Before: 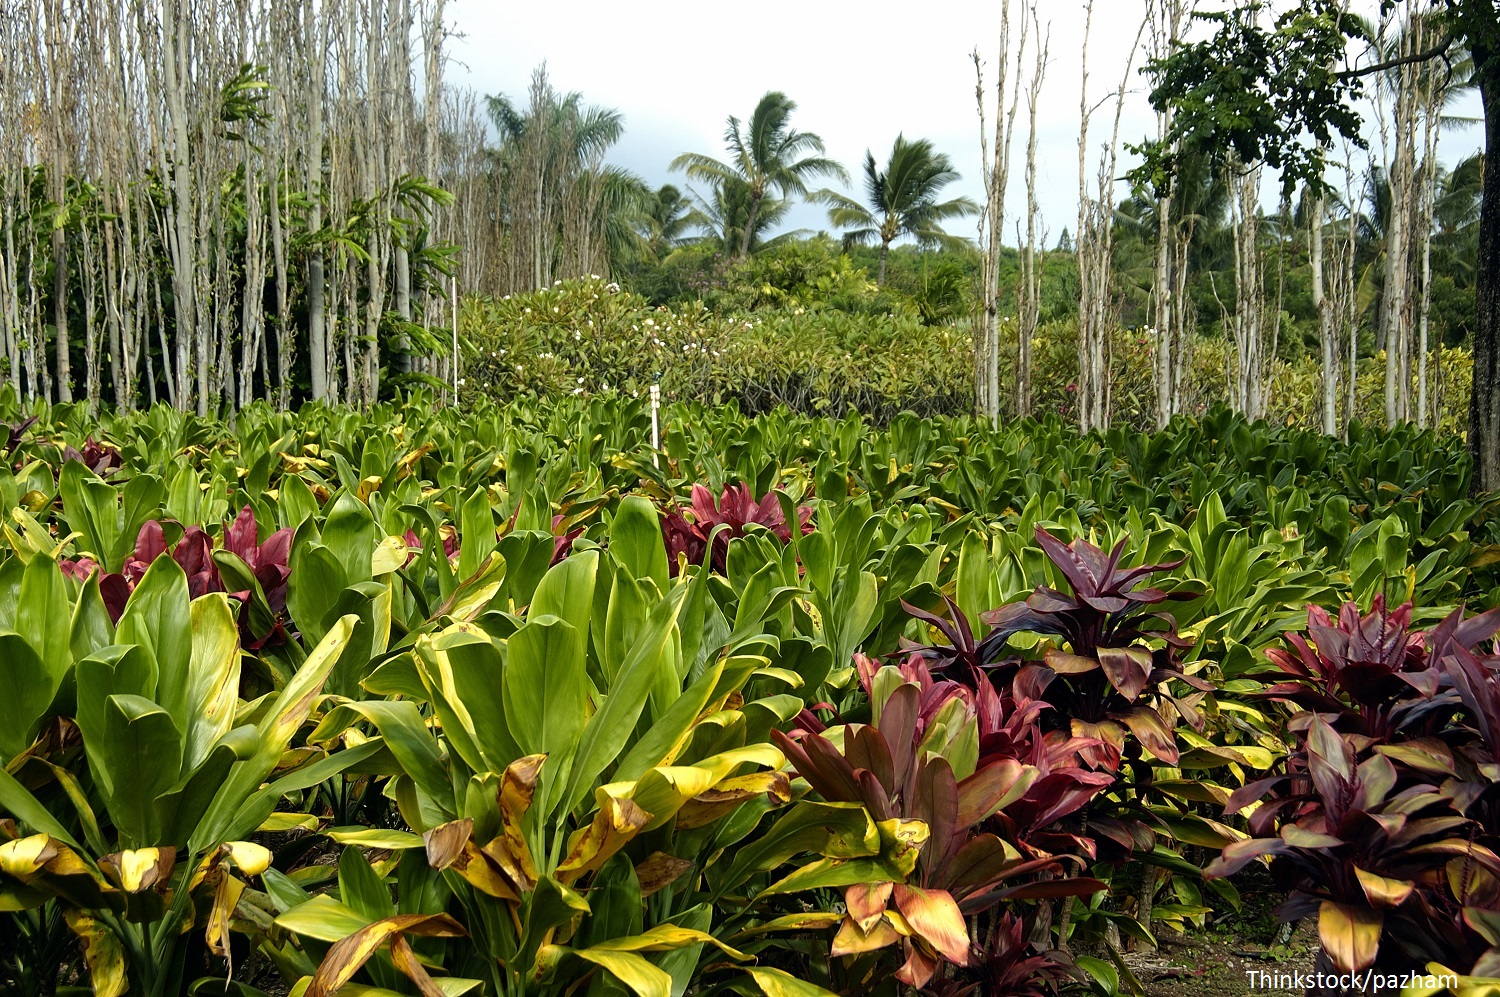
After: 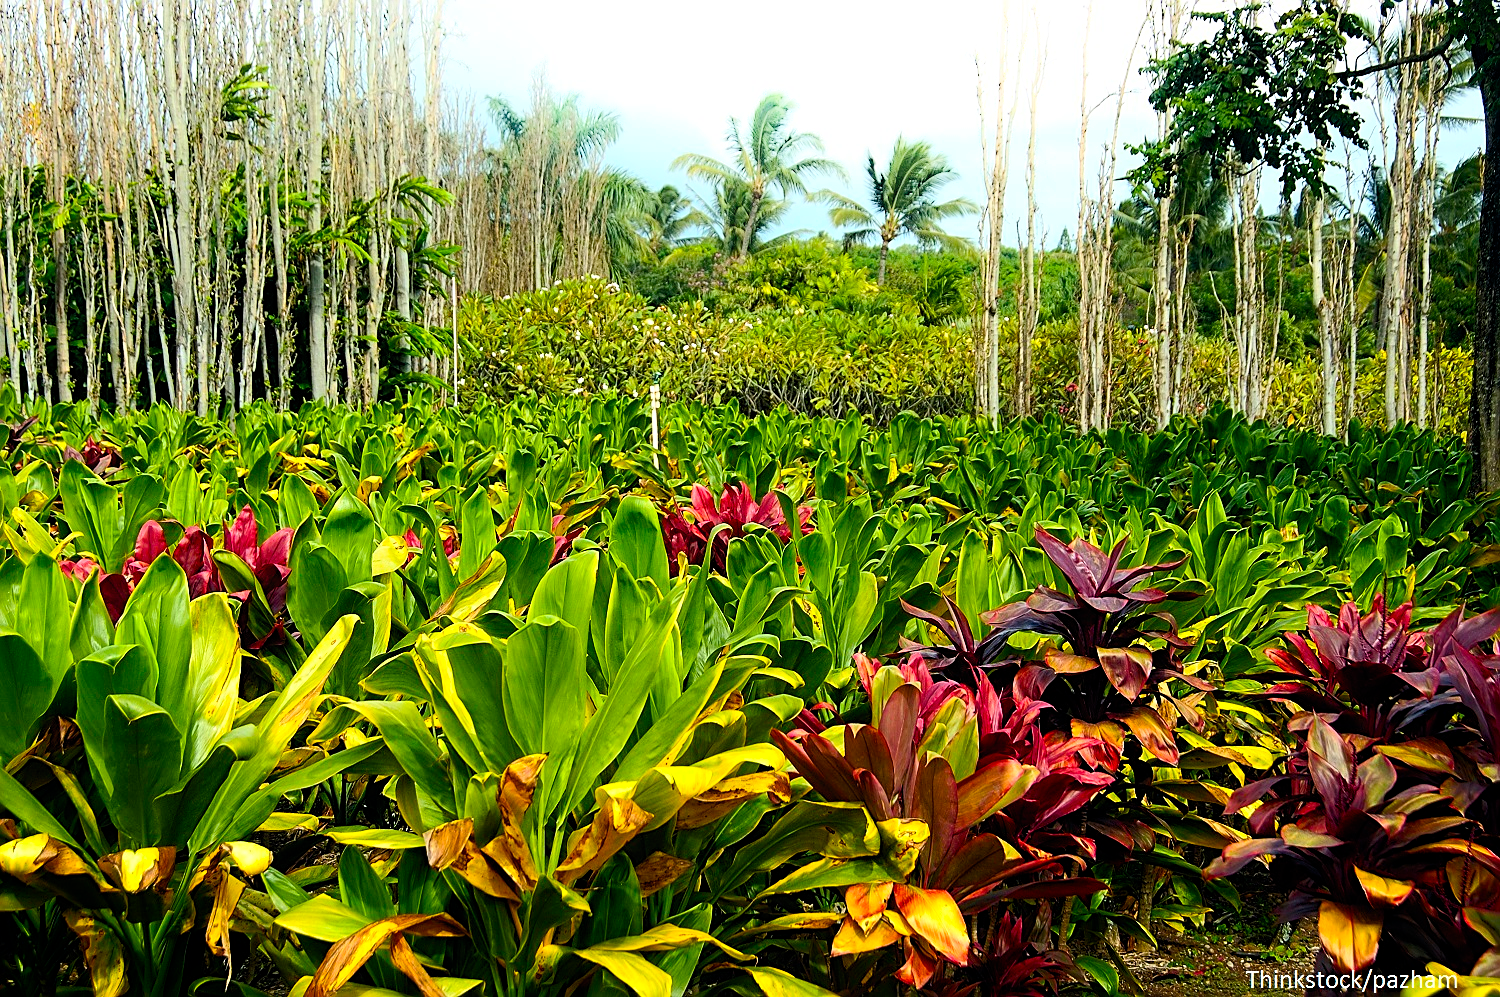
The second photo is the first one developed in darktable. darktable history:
sharpen: on, module defaults
contrast brightness saturation: contrast 0.202, brightness 0.165, saturation 0.22
color balance rgb: perceptual saturation grading › global saturation 25.565%
shadows and highlights: shadows -53.07, highlights 86.99, soften with gaussian
